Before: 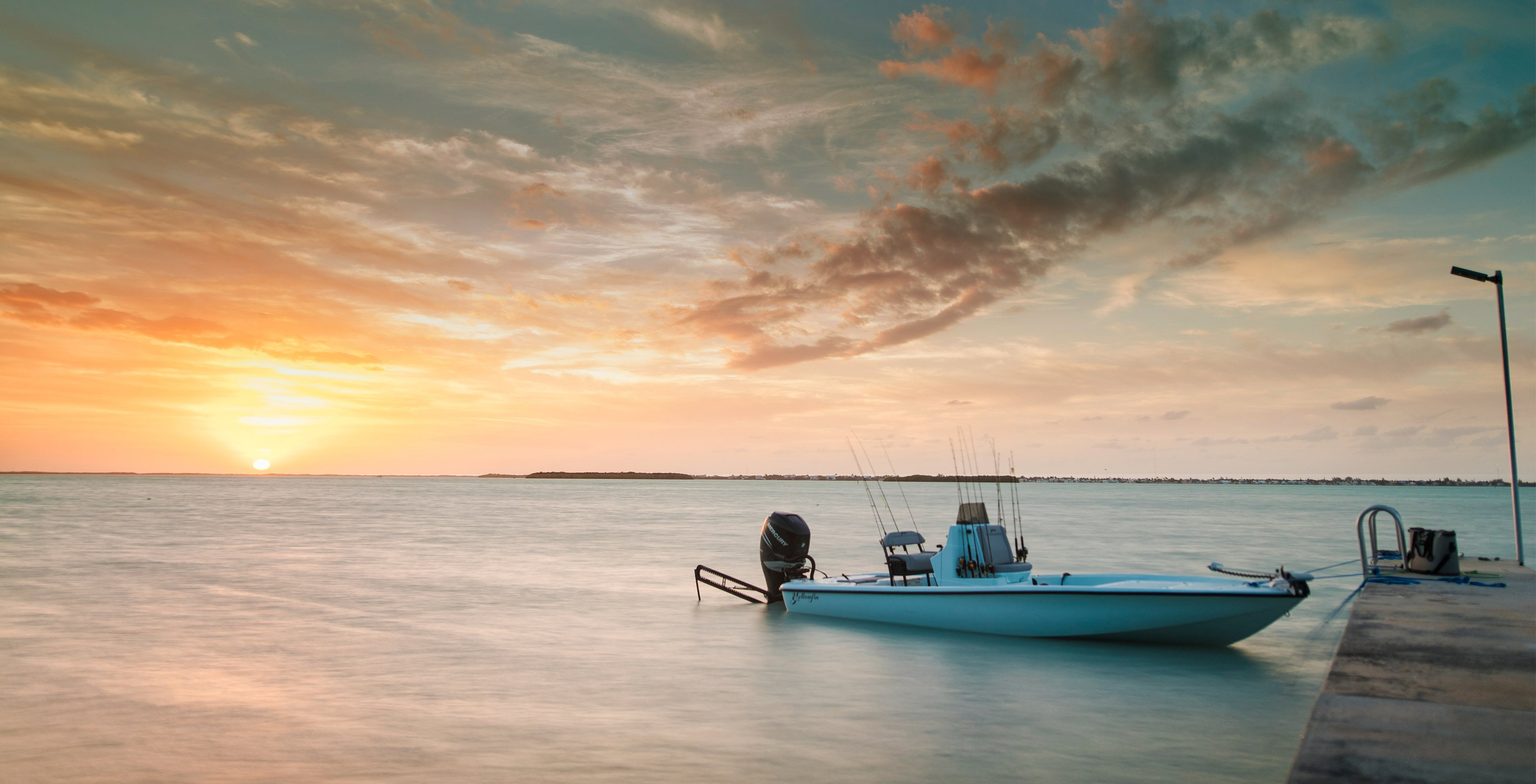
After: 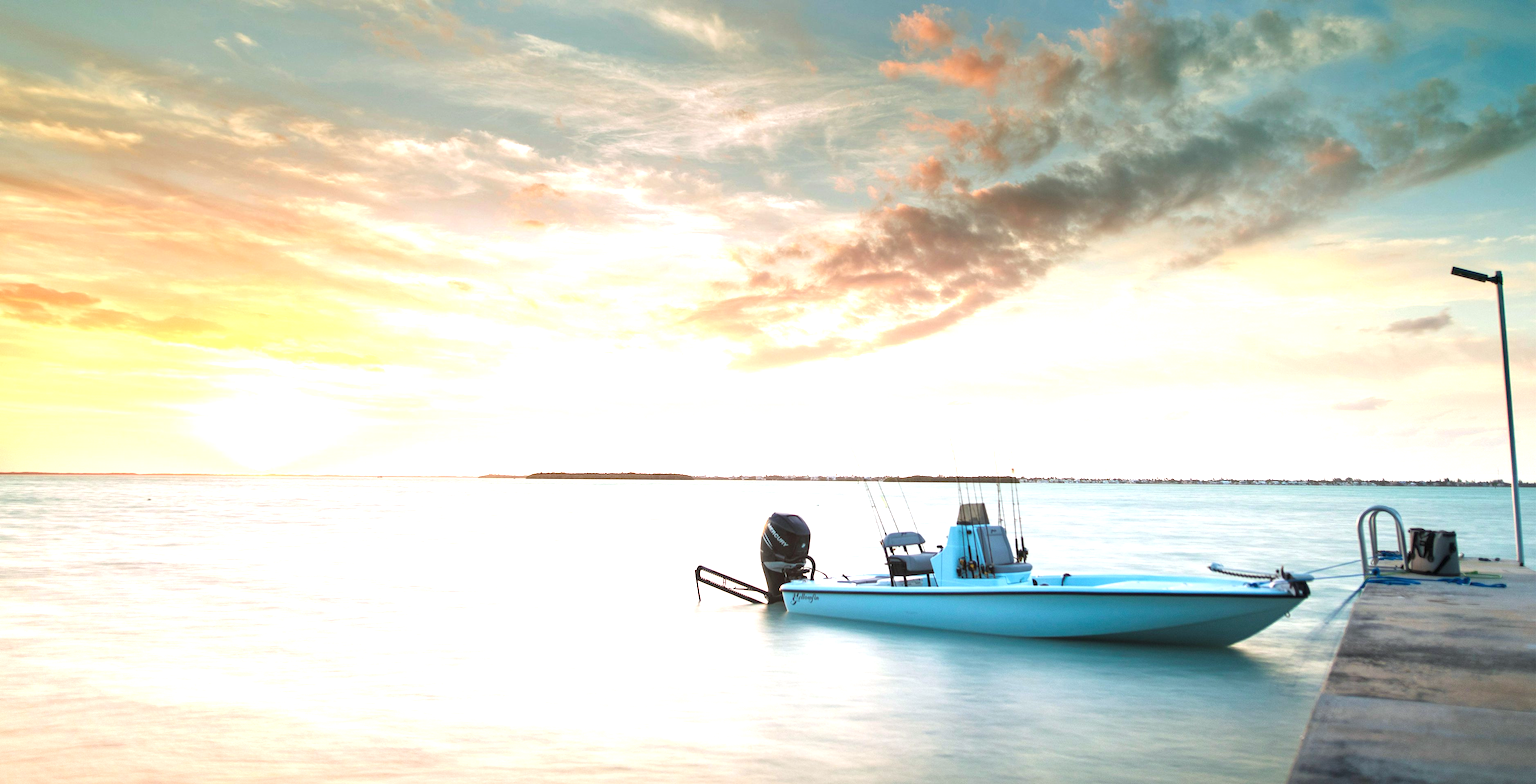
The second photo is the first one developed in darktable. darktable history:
exposure: black level correction 0, exposure 1.379 EV, compensate exposure bias true, compensate highlight preservation false
white balance: red 0.967, blue 1.049
